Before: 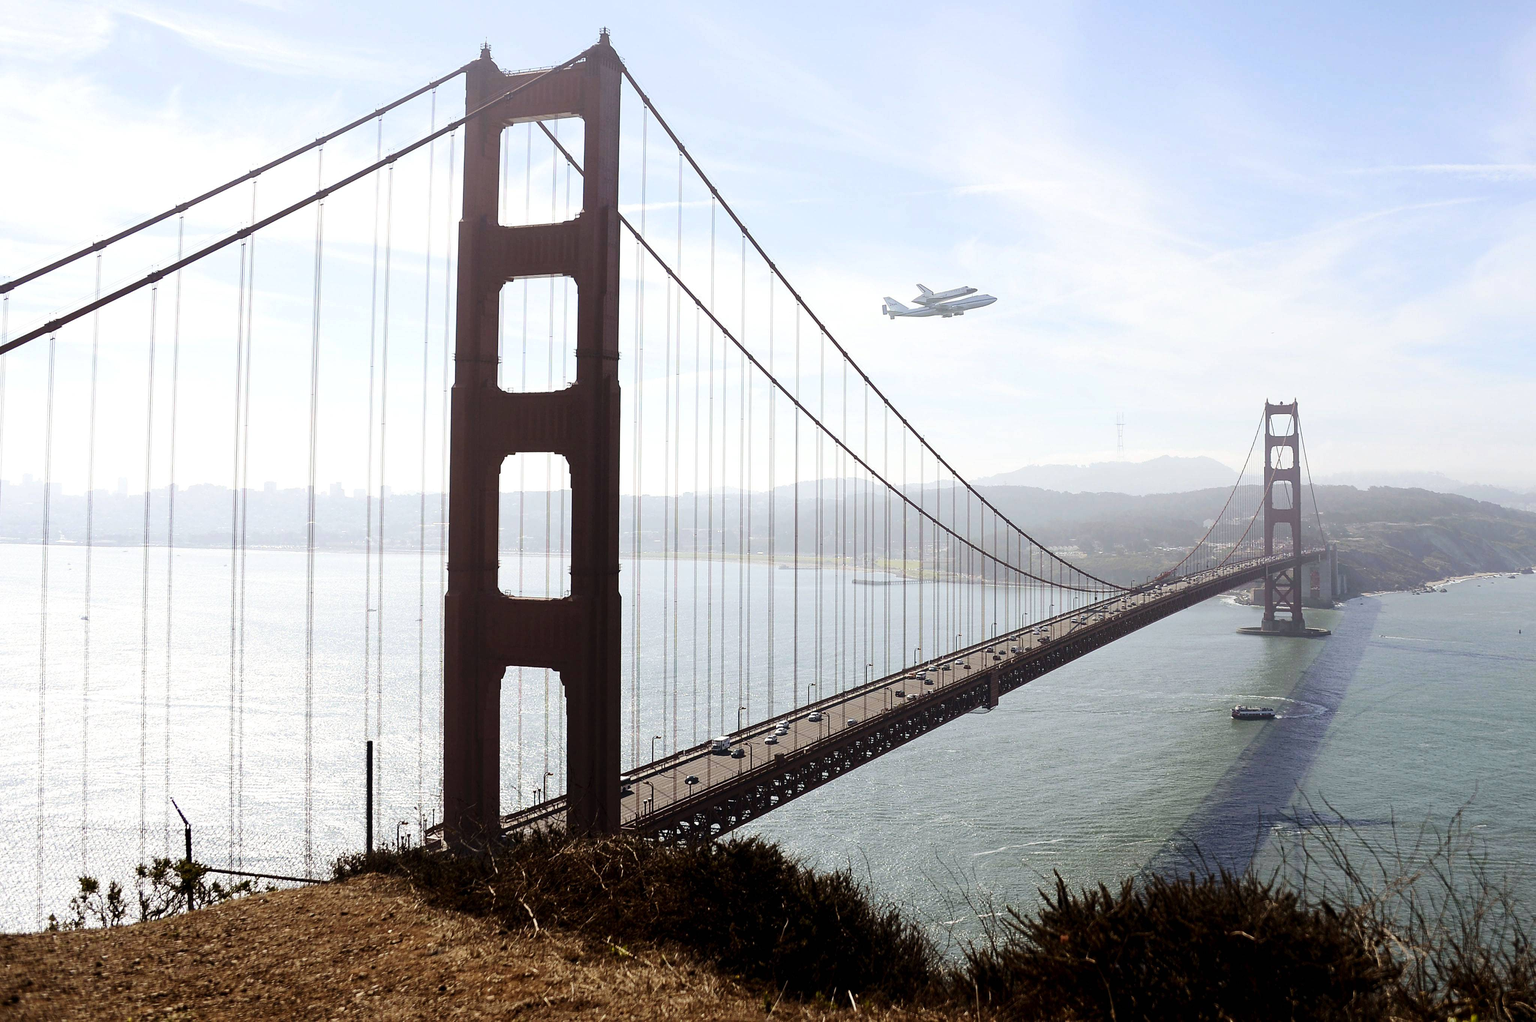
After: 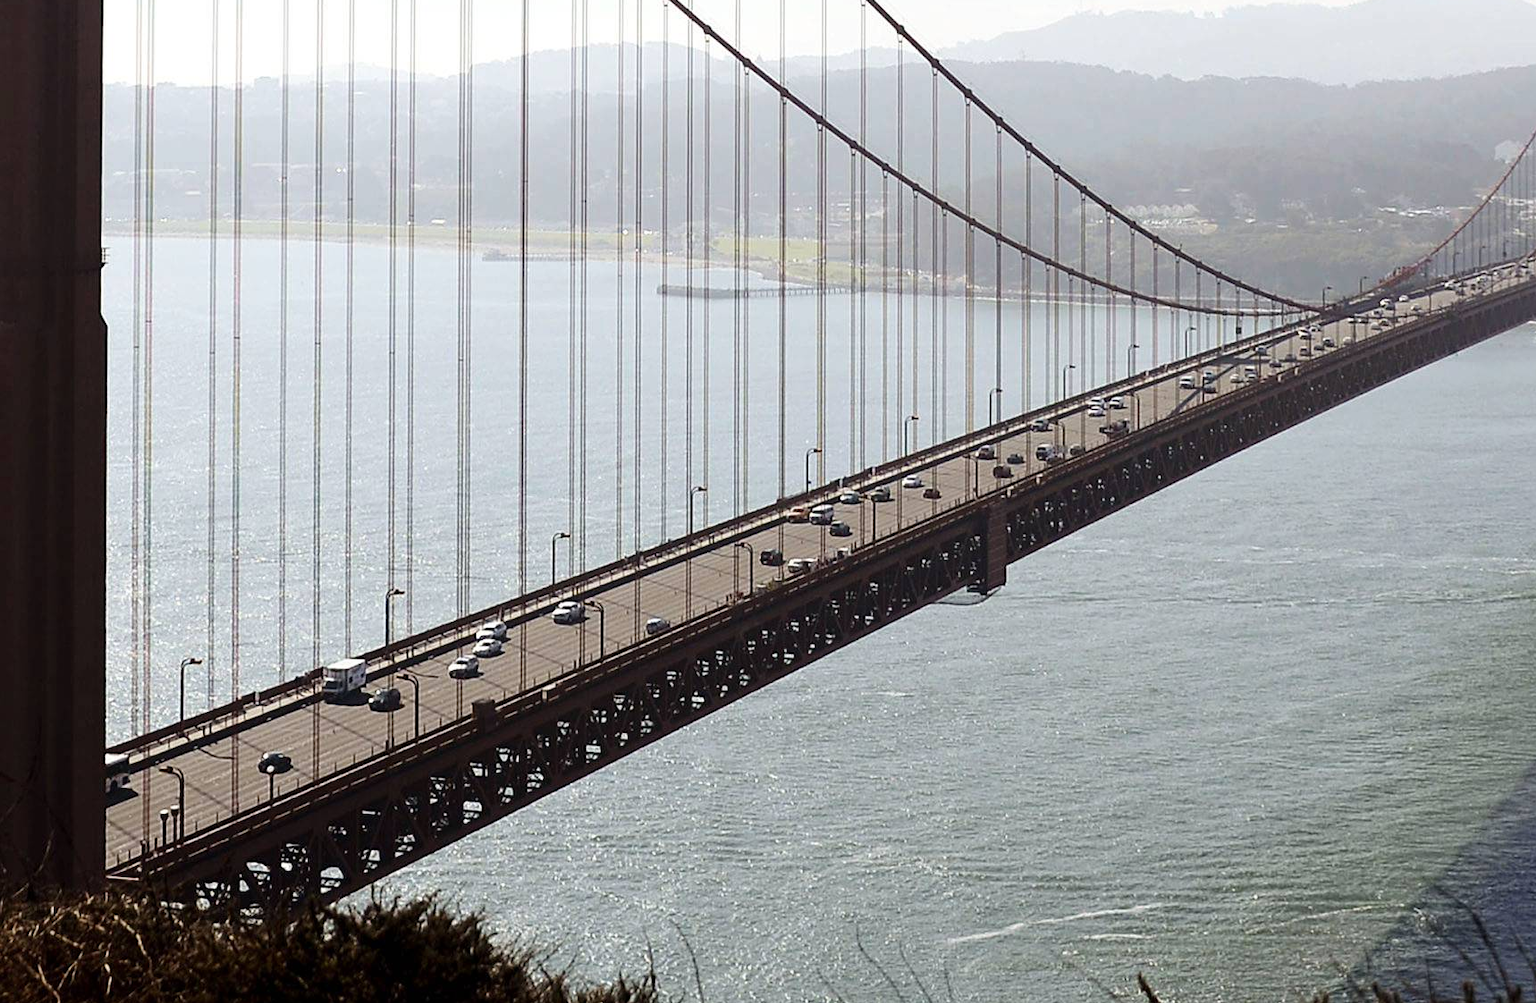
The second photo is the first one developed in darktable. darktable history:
crop: left 37.54%, top 45.013%, right 20.506%, bottom 13.806%
